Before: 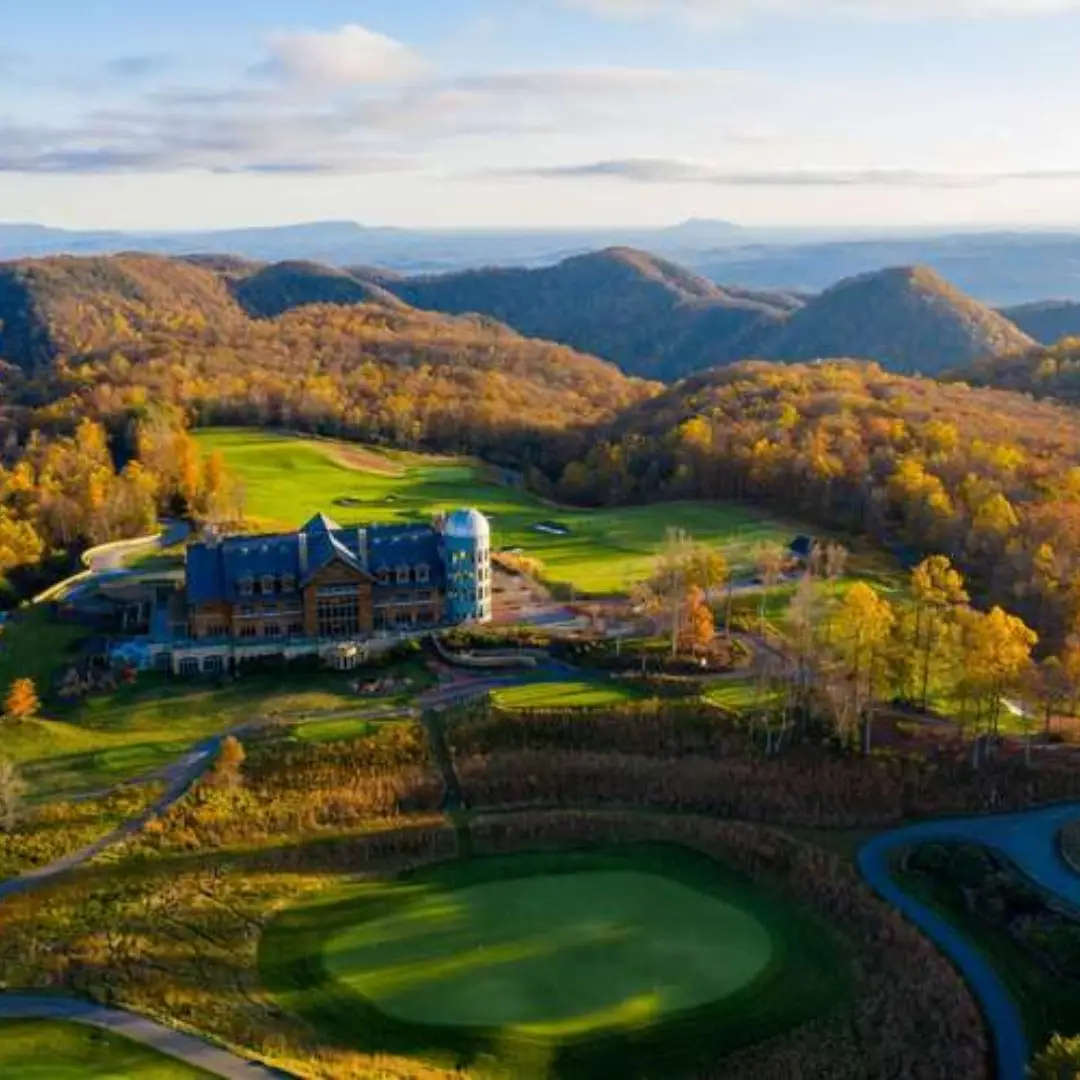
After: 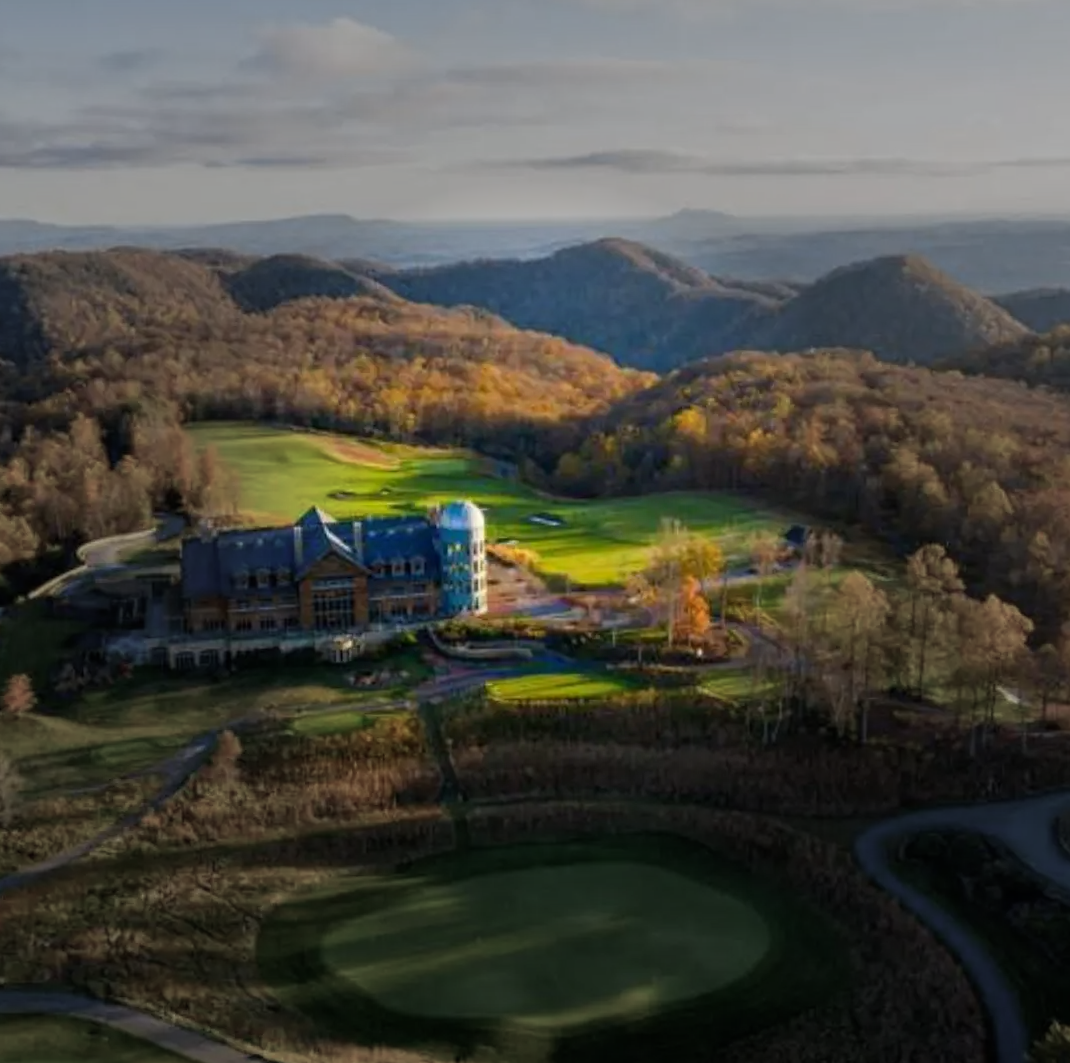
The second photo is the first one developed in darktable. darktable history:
rotate and perspective: rotation -0.45°, automatic cropping original format, crop left 0.008, crop right 0.992, crop top 0.012, crop bottom 0.988
vignetting: fall-off start 31.28%, fall-off radius 34.64%, brightness -0.575
